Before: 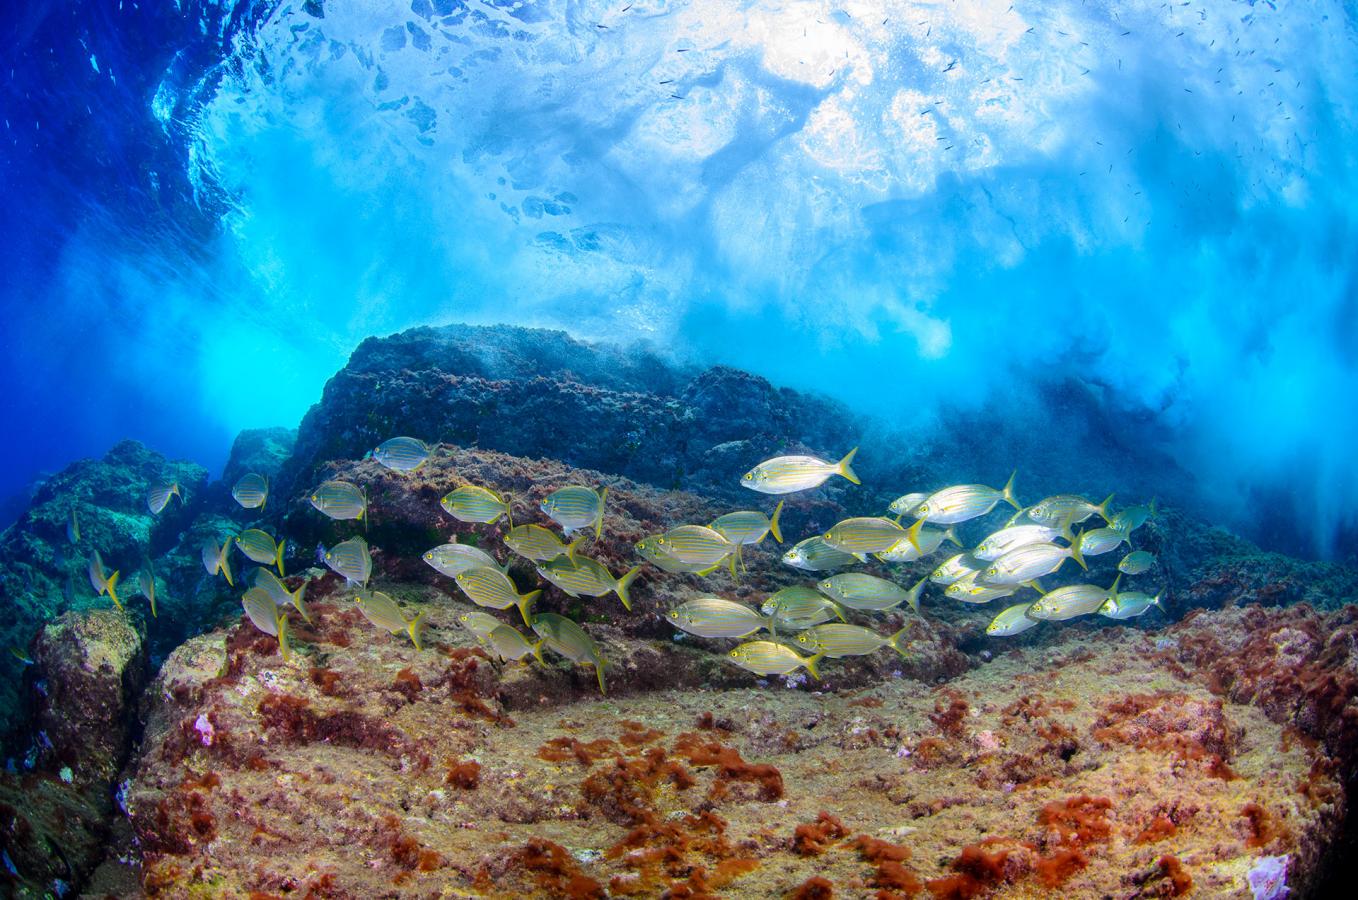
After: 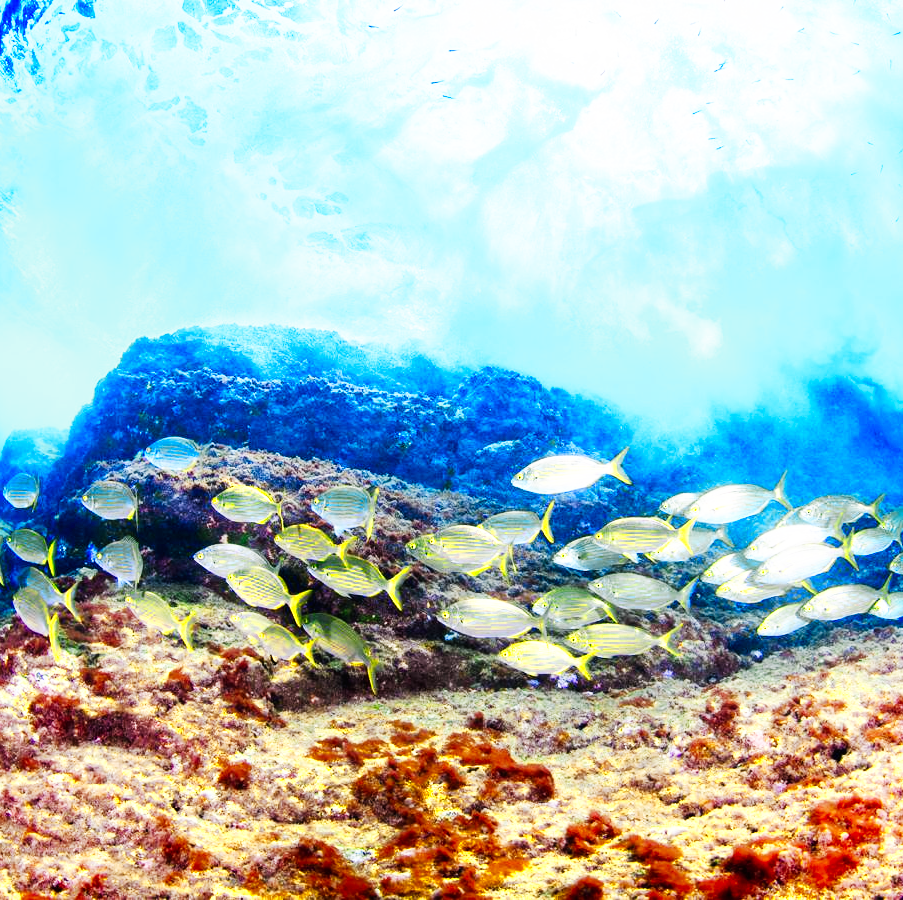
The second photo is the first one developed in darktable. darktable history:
crop: left 16.899%, right 16.556%
base curve: curves: ch0 [(0, 0) (0.007, 0.004) (0.027, 0.03) (0.046, 0.07) (0.207, 0.54) (0.442, 0.872) (0.673, 0.972) (1, 1)], preserve colors none
color zones: curves: ch0 [(0, 0.485) (0.178, 0.476) (0.261, 0.623) (0.411, 0.403) (0.708, 0.603) (0.934, 0.412)]; ch1 [(0.003, 0.485) (0.149, 0.496) (0.229, 0.584) (0.326, 0.551) (0.484, 0.262) (0.757, 0.643)]
